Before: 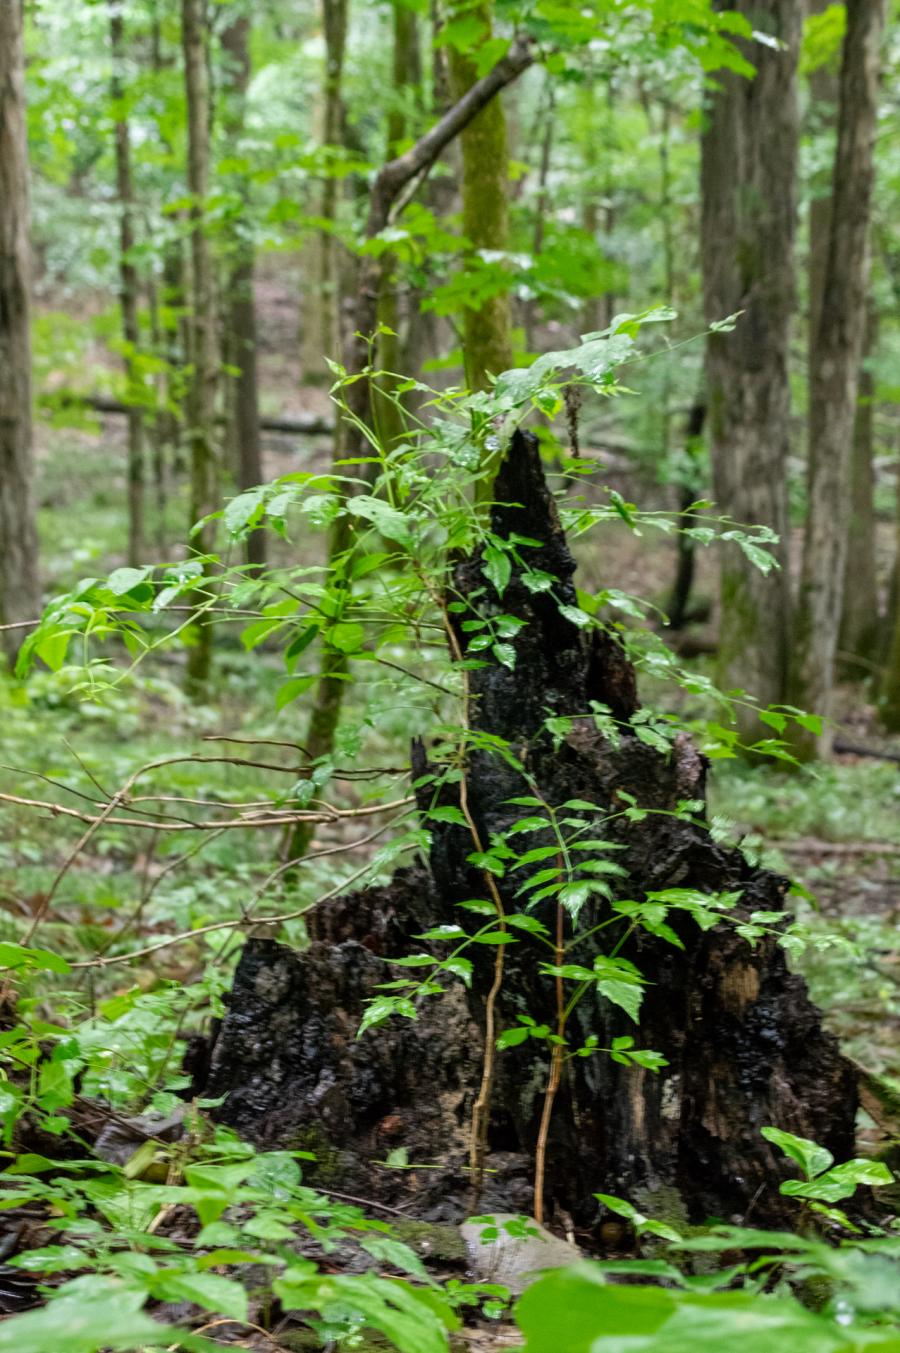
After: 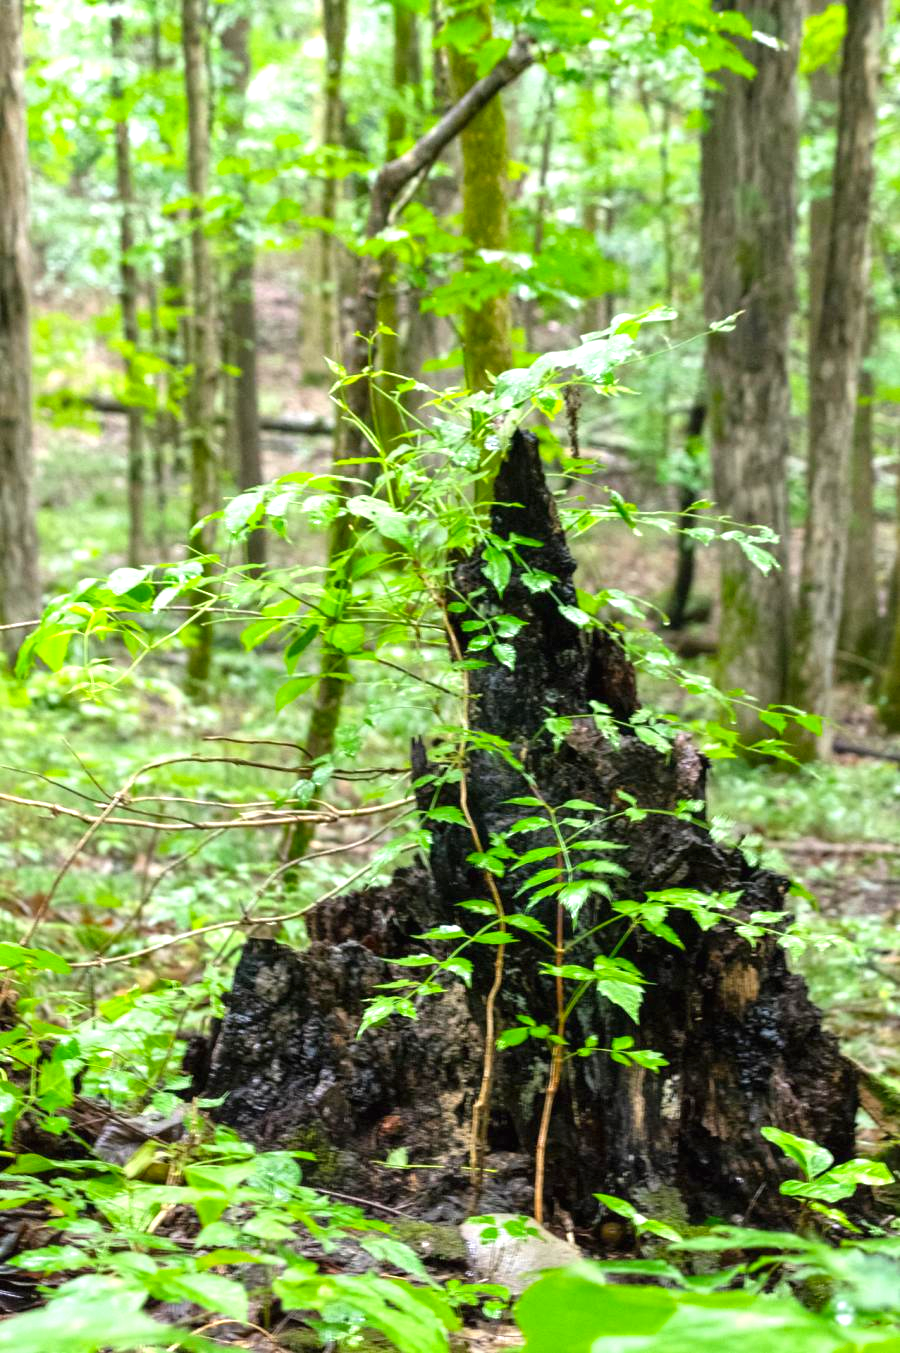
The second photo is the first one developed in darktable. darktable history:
color balance rgb: linear chroma grading › global chroma 9.786%, perceptual saturation grading › global saturation -0.194%, global vibrance 10.038%
exposure: black level correction -0.001, exposure 0.905 EV, compensate highlight preservation false
